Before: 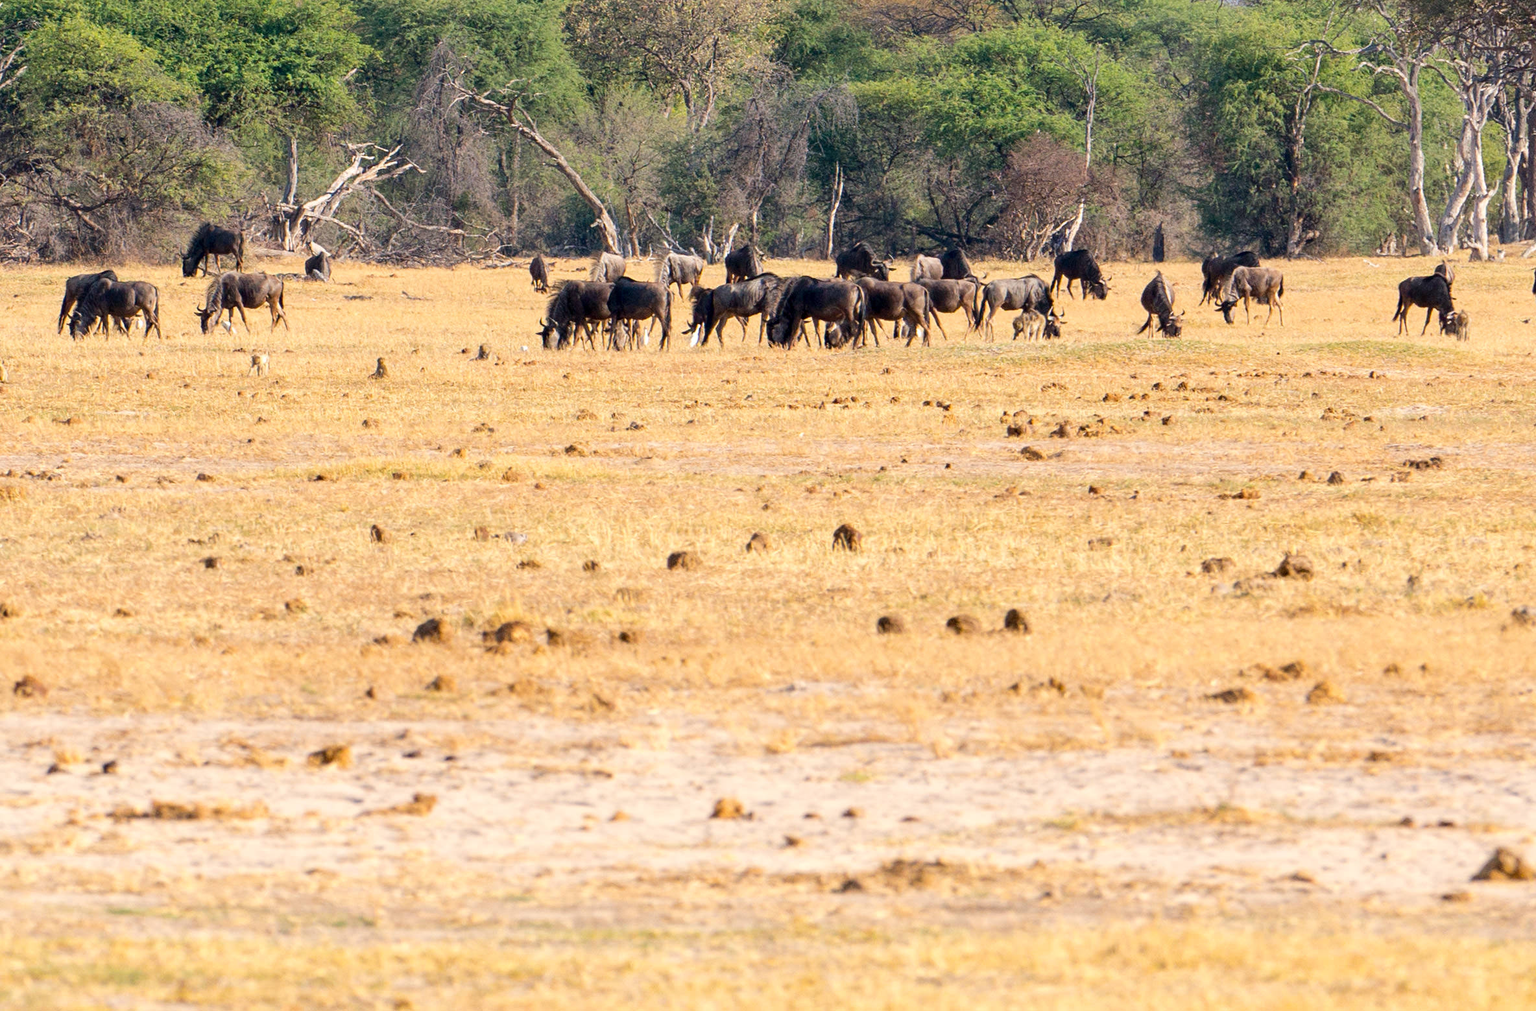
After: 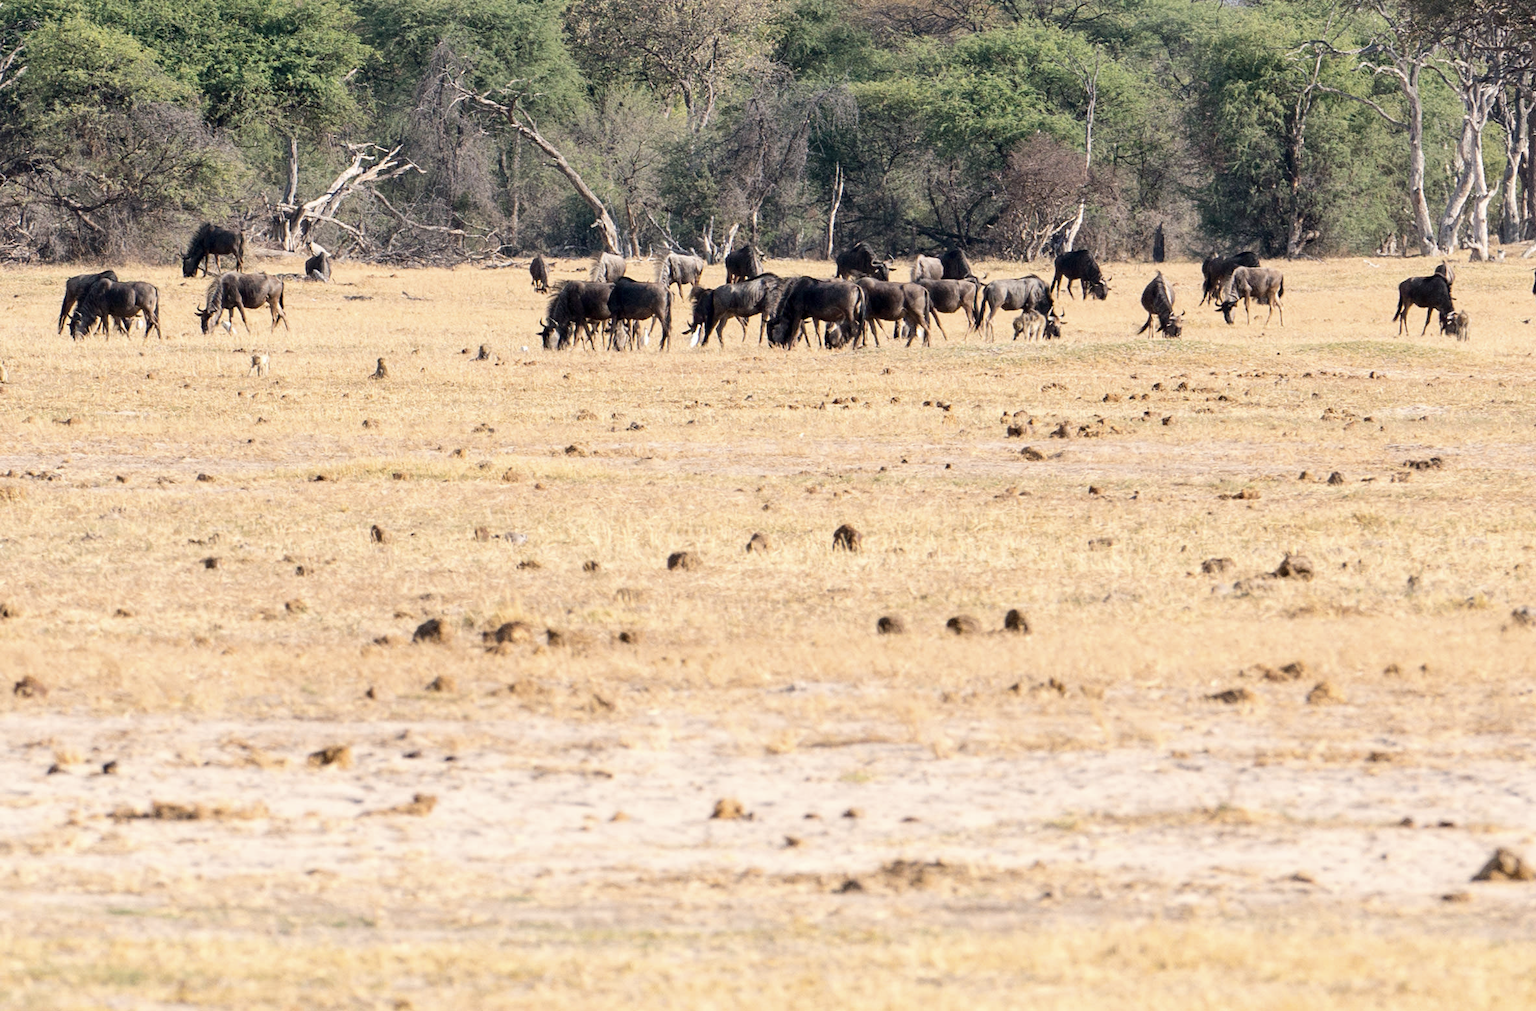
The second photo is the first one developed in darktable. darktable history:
contrast brightness saturation: contrast 0.097, saturation -0.356
